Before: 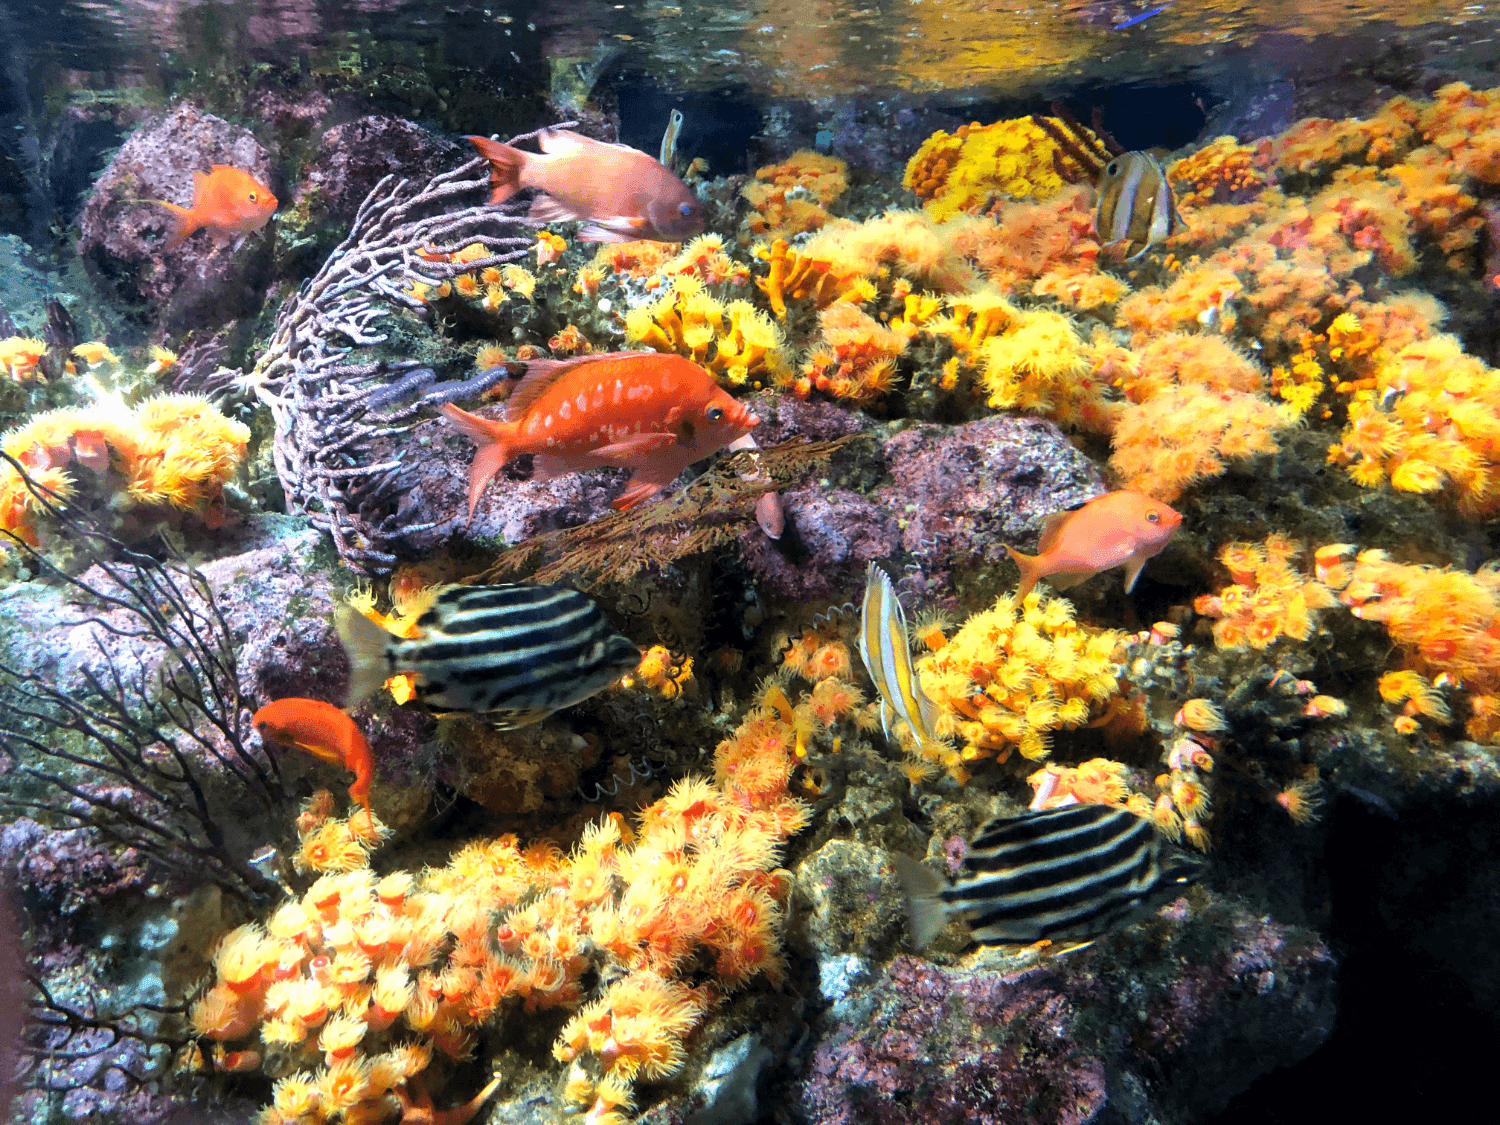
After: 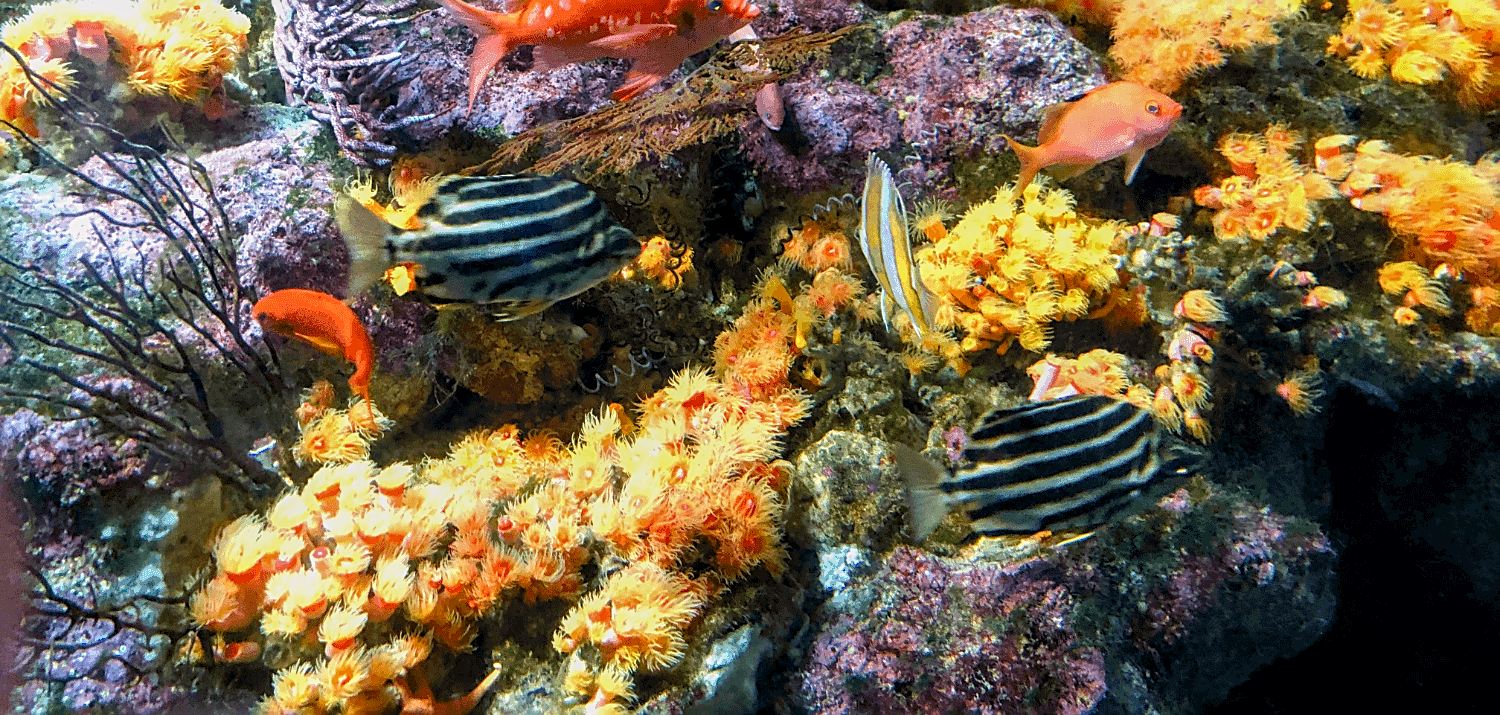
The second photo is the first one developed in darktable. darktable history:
color balance rgb: shadows lift › chroma 1%, shadows lift › hue 113°, highlights gain › chroma 0.2%, highlights gain › hue 333°, perceptual saturation grading › global saturation 20%, perceptual saturation grading › highlights -25%, perceptual saturation grading › shadows 25%, contrast -10%
local contrast: on, module defaults
sharpen: on, module defaults
crop and rotate: top 36.435%
